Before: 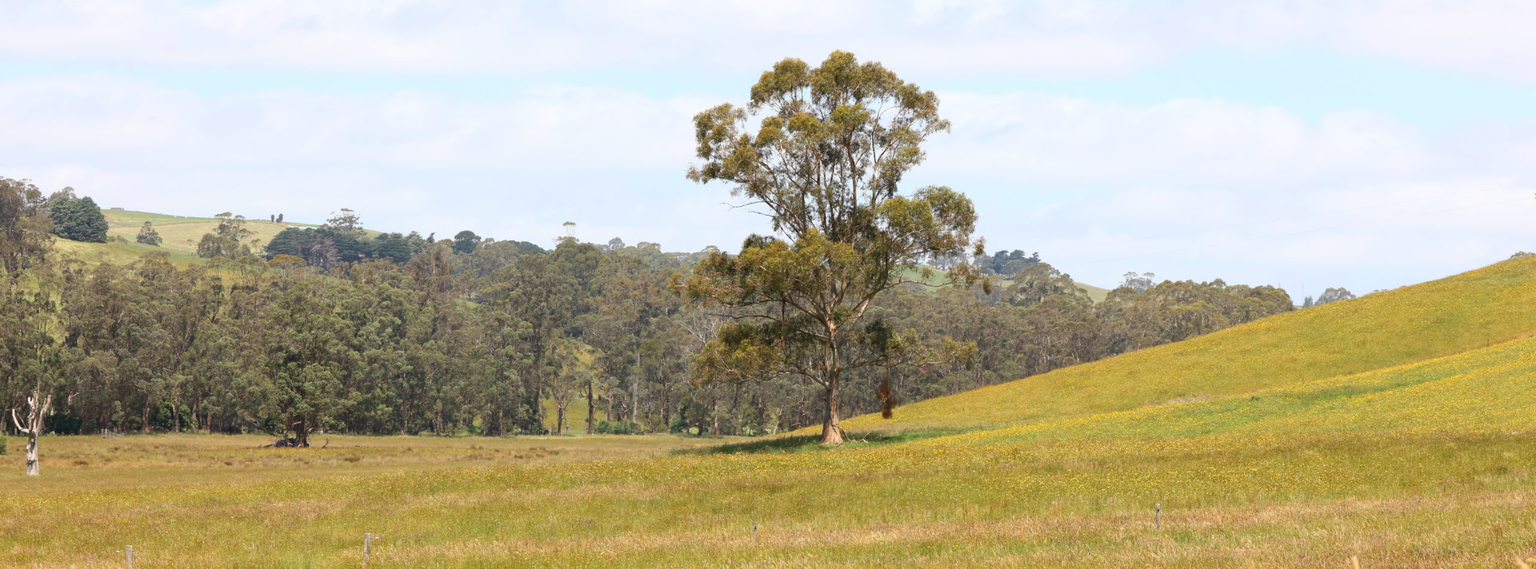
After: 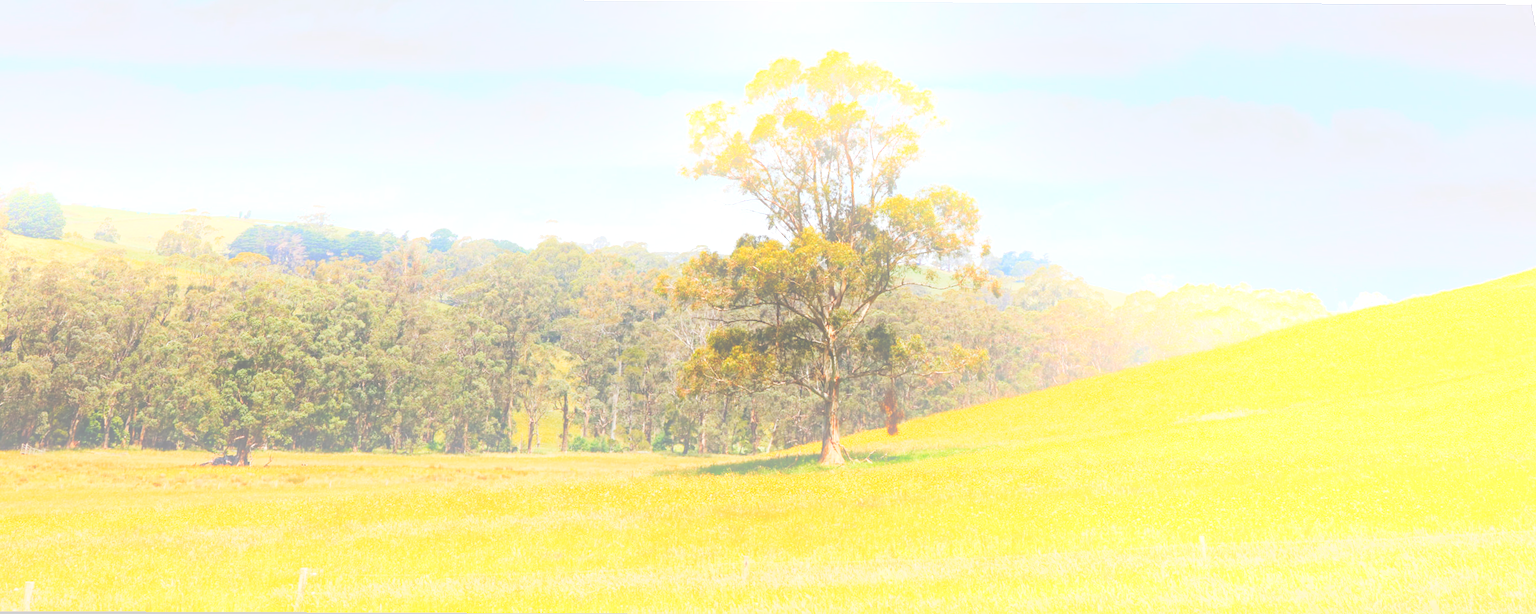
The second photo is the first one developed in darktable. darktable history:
haze removal: compatibility mode true, adaptive false
tone curve: curves: ch0 [(0, 0) (0.003, 0.17) (0.011, 0.17) (0.025, 0.17) (0.044, 0.168) (0.069, 0.167) (0.1, 0.173) (0.136, 0.181) (0.177, 0.199) (0.224, 0.226) (0.277, 0.271) (0.335, 0.333) (0.399, 0.419) (0.468, 0.52) (0.543, 0.621) (0.623, 0.716) (0.709, 0.795) (0.801, 0.867) (0.898, 0.914) (1, 1)], preserve colors none
rotate and perspective: rotation 0.215°, lens shift (vertical) -0.139, crop left 0.069, crop right 0.939, crop top 0.002, crop bottom 0.996
bloom: size 38%, threshold 95%, strength 30%
exposure: exposure 0.657 EV, compensate highlight preservation false
